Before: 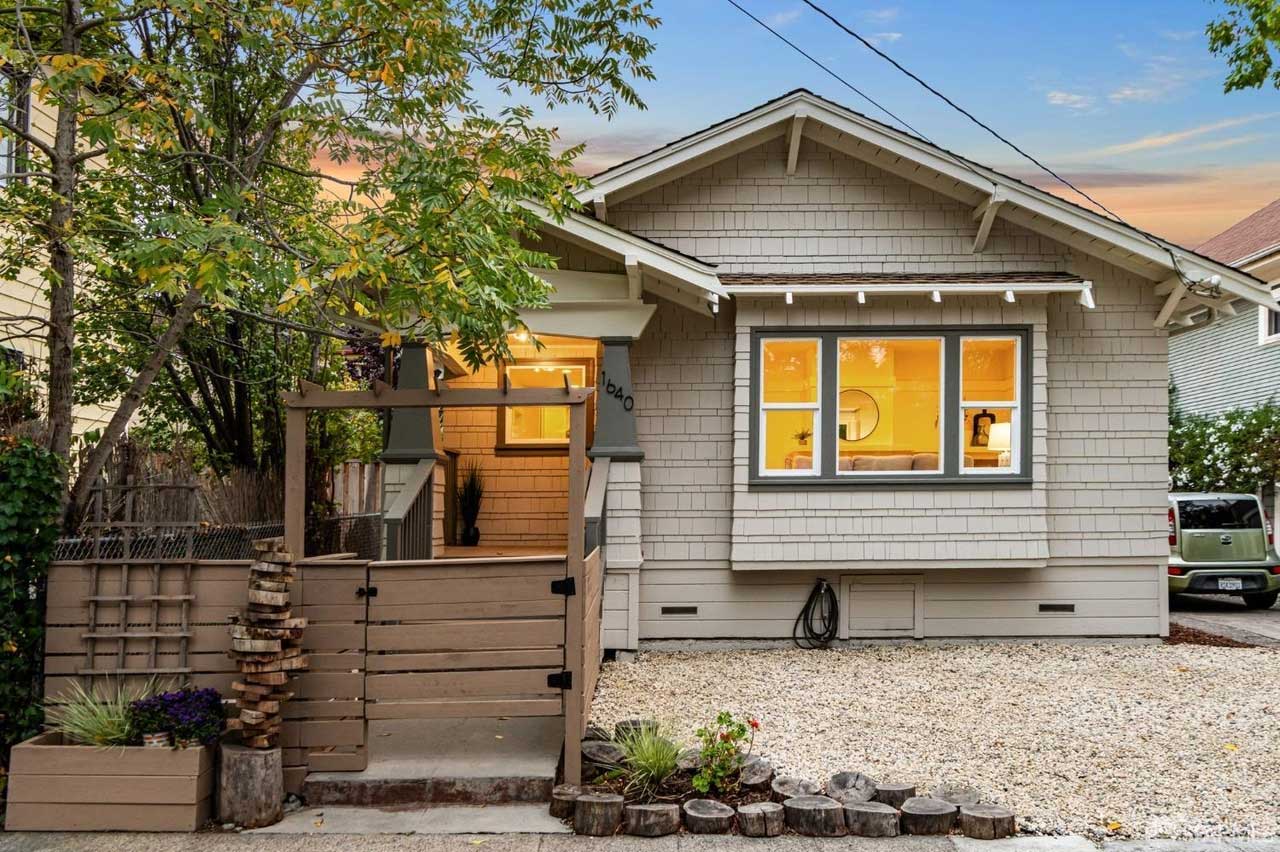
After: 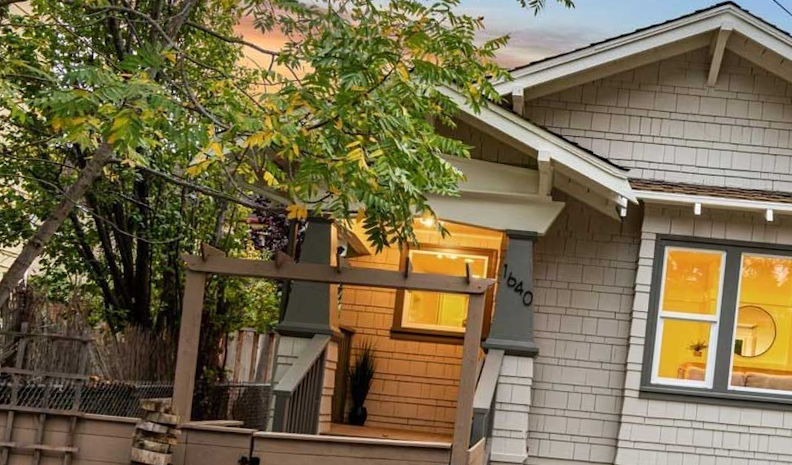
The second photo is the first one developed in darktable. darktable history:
crop and rotate: angle -5.45°, left 2.265%, top 7.056%, right 27.3%, bottom 30.701%
